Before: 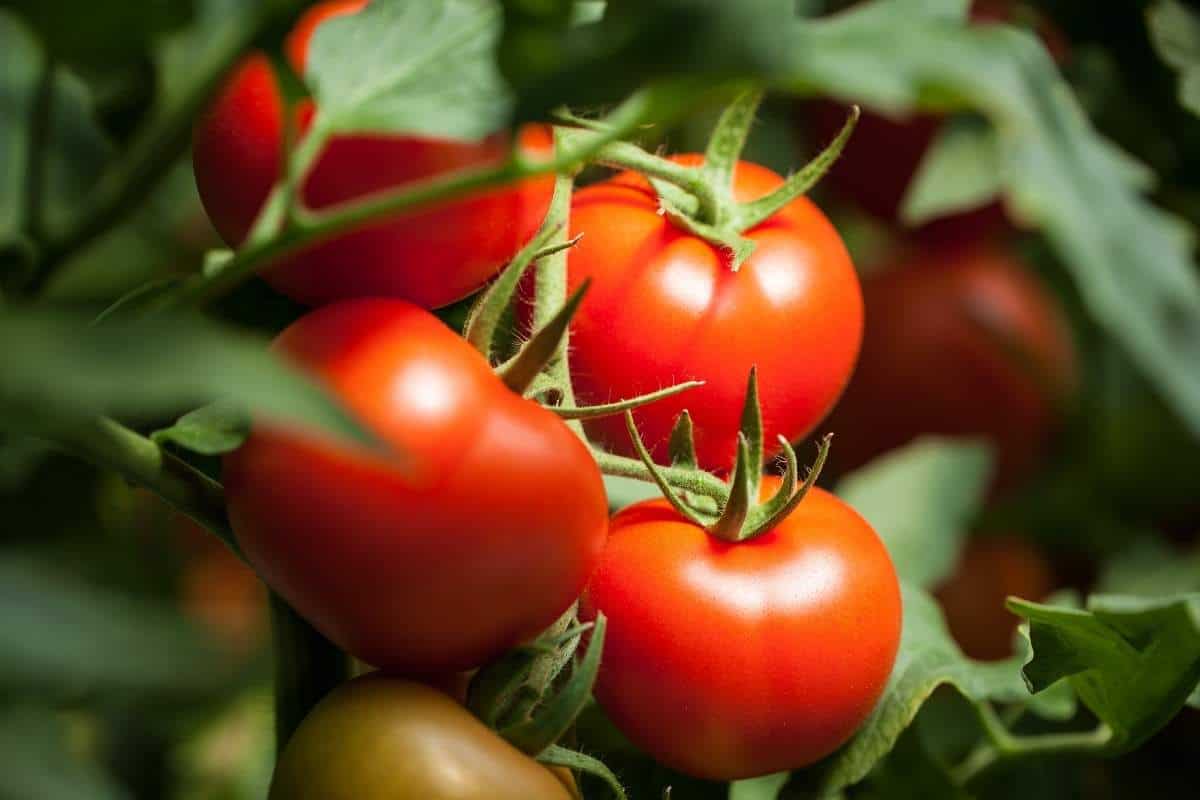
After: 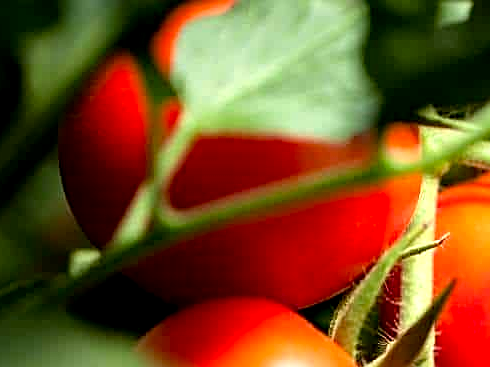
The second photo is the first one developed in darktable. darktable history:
exposure: black level correction 0.009, compensate highlight preservation false
crop and rotate: left 11.22%, top 0.104%, right 47.906%, bottom 53.989%
sharpen: on, module defaults
tone equalizer: -8 EV -0.766 EV, -7 EV -0.676 EV, -6 EV -0.608 EV, -5 EV -0.418 EV, -3 EV 0.399 EV, -2 EV 0.6 EV, -1 EV 0.69 EV, +0 EV 0.741 EV
